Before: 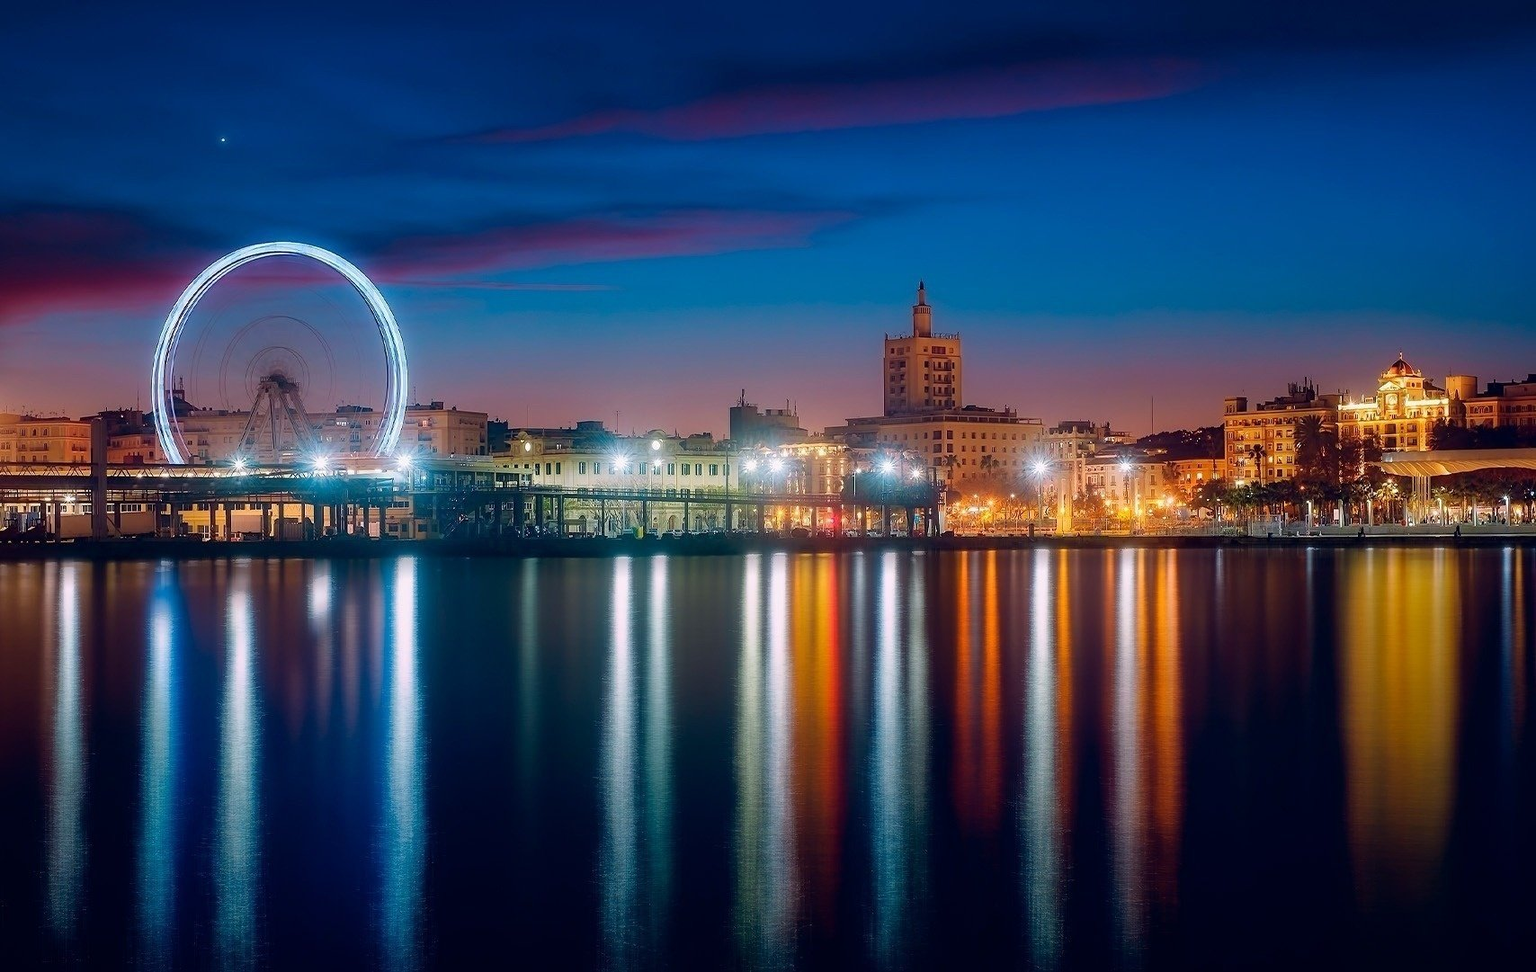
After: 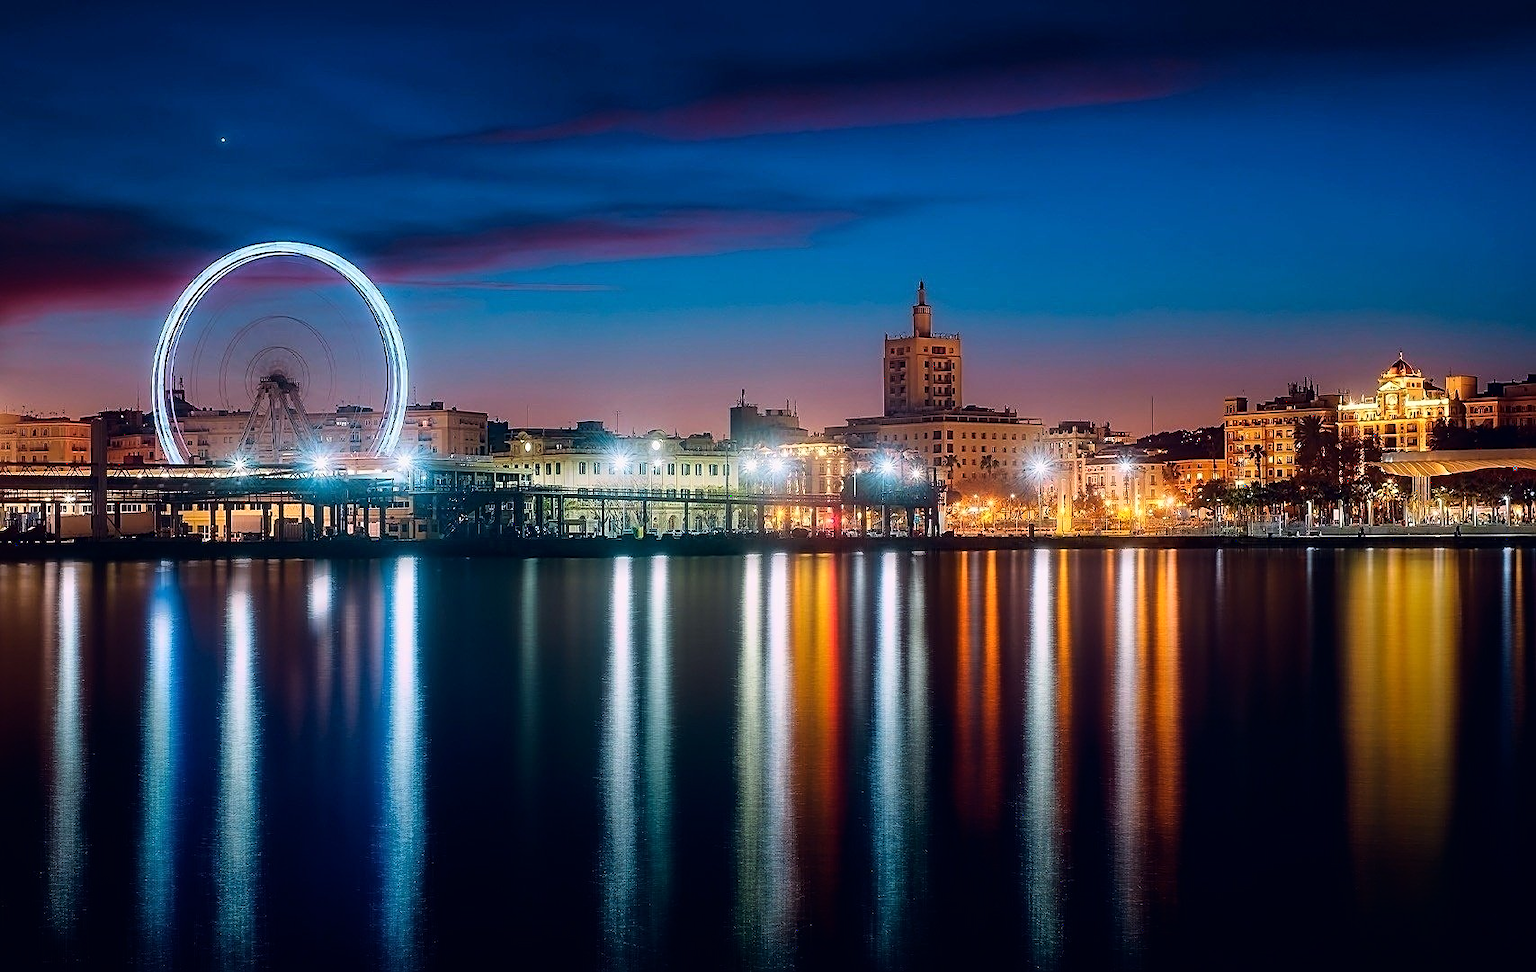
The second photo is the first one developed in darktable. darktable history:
sharpen: on, module defaults
tone curve: curves: ch0 [(0, 0.011) (0.053, 0.026) (0.174, 0.115) (0.416, 0.417) (0.697, 0.758) (0.852, 0.902) (0.991, 0.981)]; ch1 [(0, 0) (0.264, 0.22) (0.407, 0.373) (0.463, 0.457) (0.492, 0.5) (0.512, 0.511) (0.54, 0.543) (0.585, 0.617) (0.659, 0.686) (0.78, 0.8) (1, 1)]; ch2 [(0, 0) (0.438, 0.449) (0.473, 0.469) (0.503, 0.5) (0.523, 0.534) (0.562, 0.591) (0.612, 0.627) (0.701, 0.707) (1, 1)]
